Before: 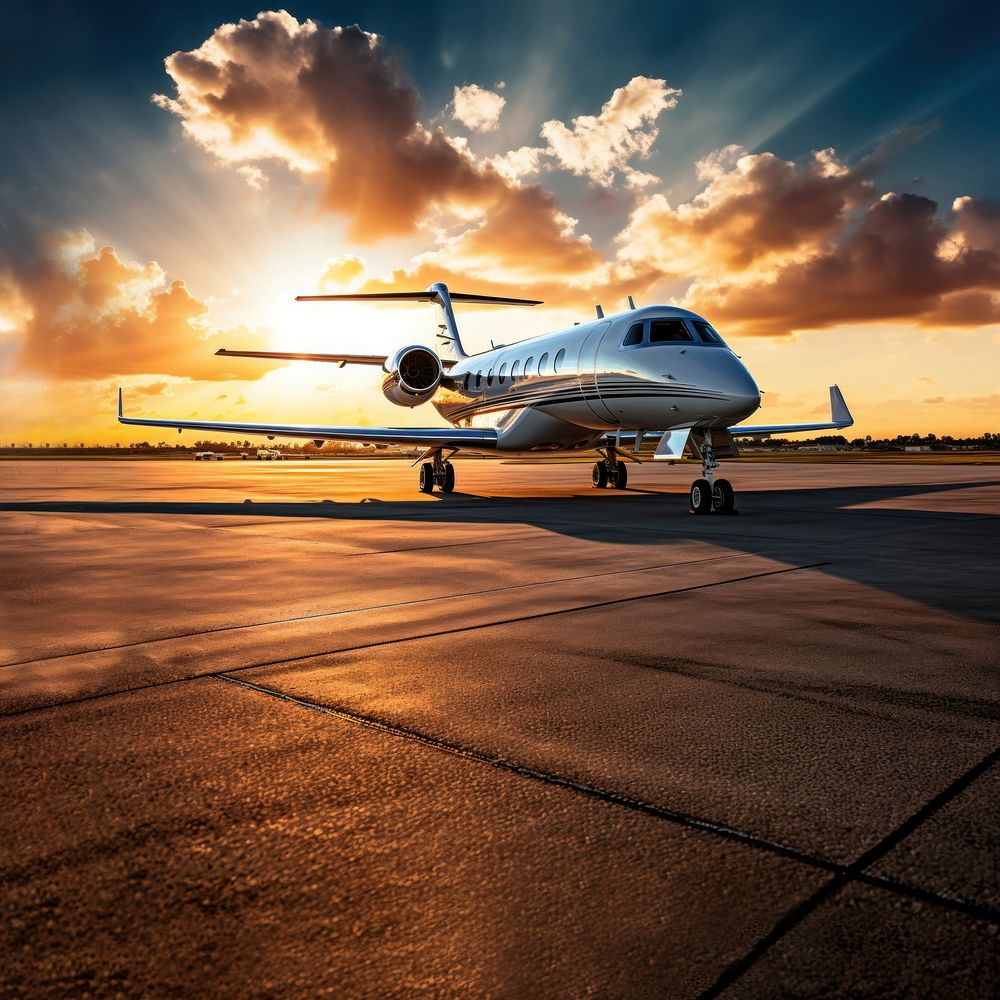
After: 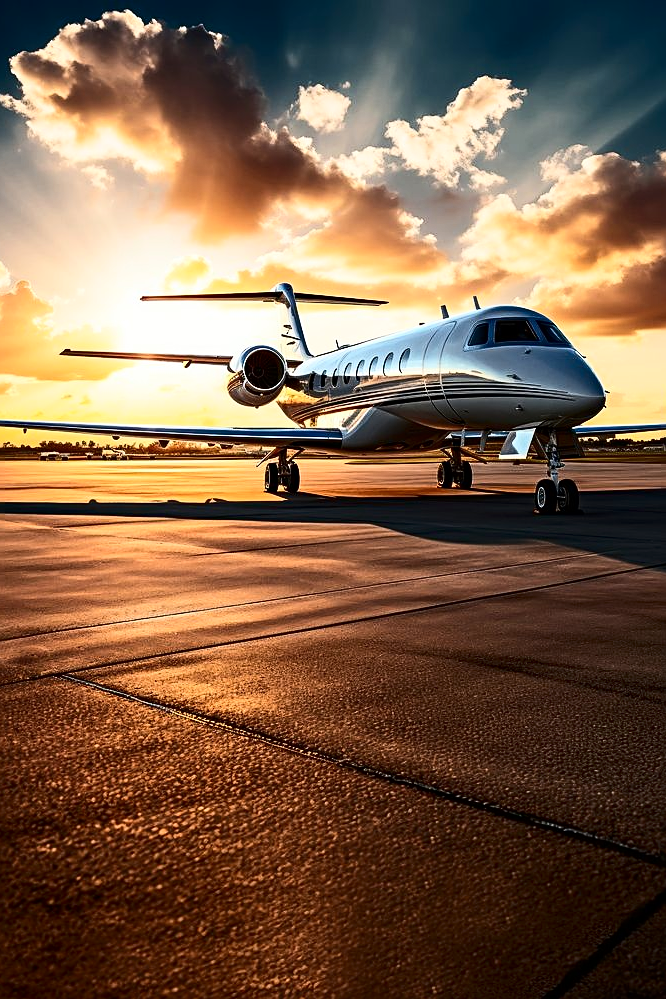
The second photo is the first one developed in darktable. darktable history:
sharpen: on, module defaults
crop and rotate: left 15.599%, right 17.777%
contrast brightness saturation: contrast 0.281
